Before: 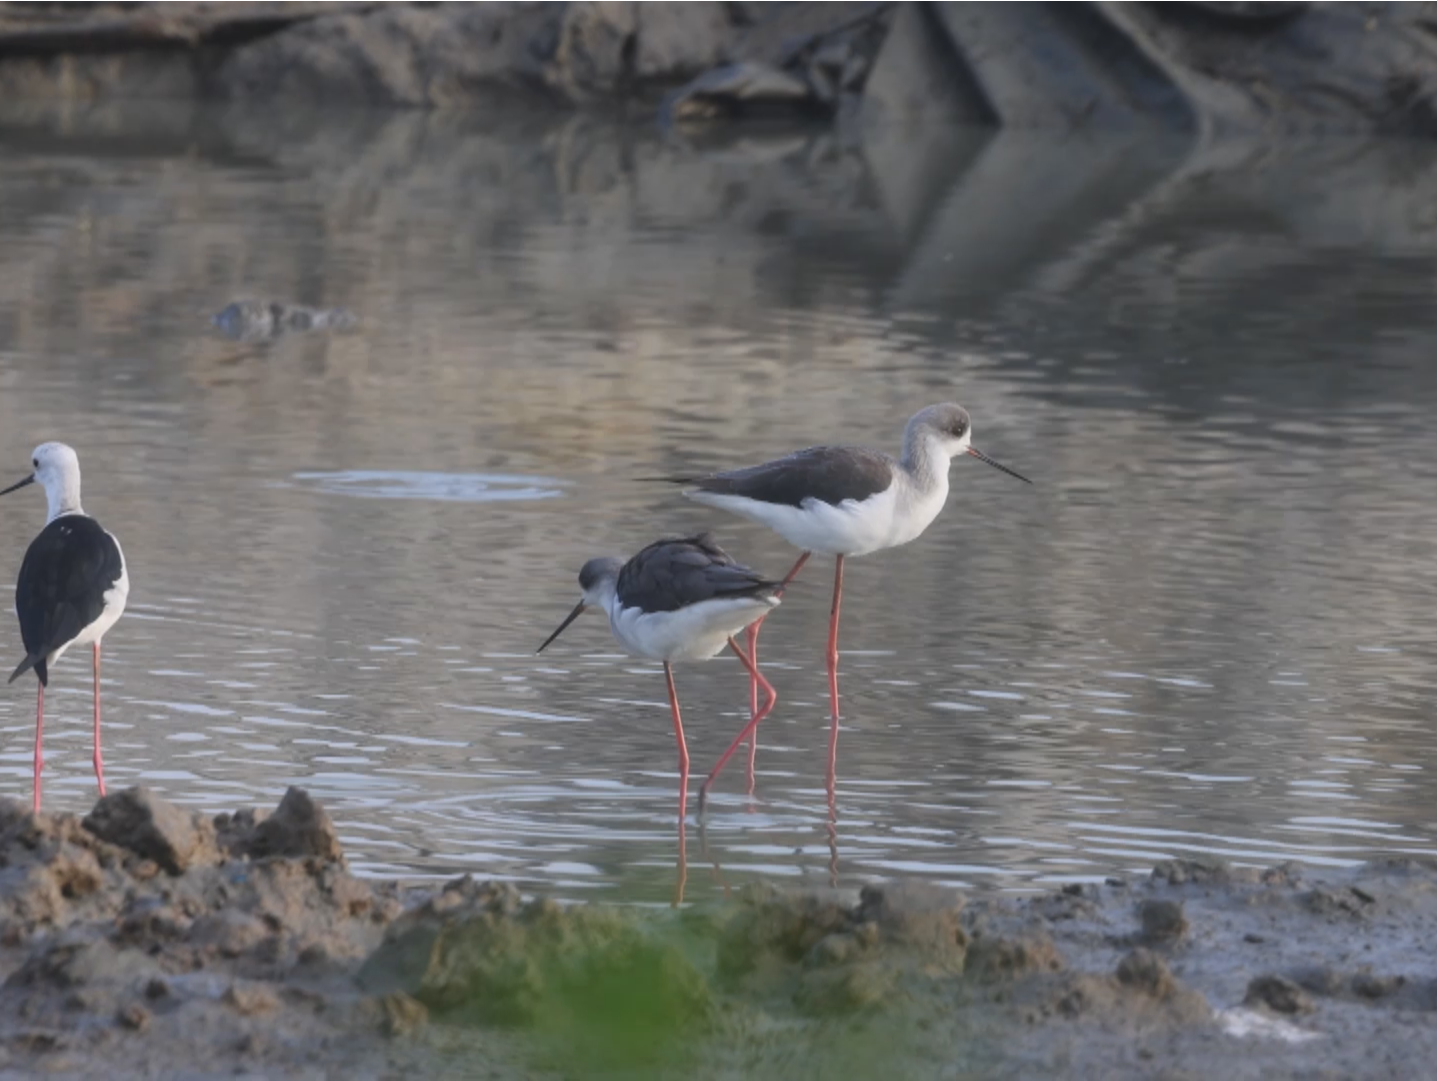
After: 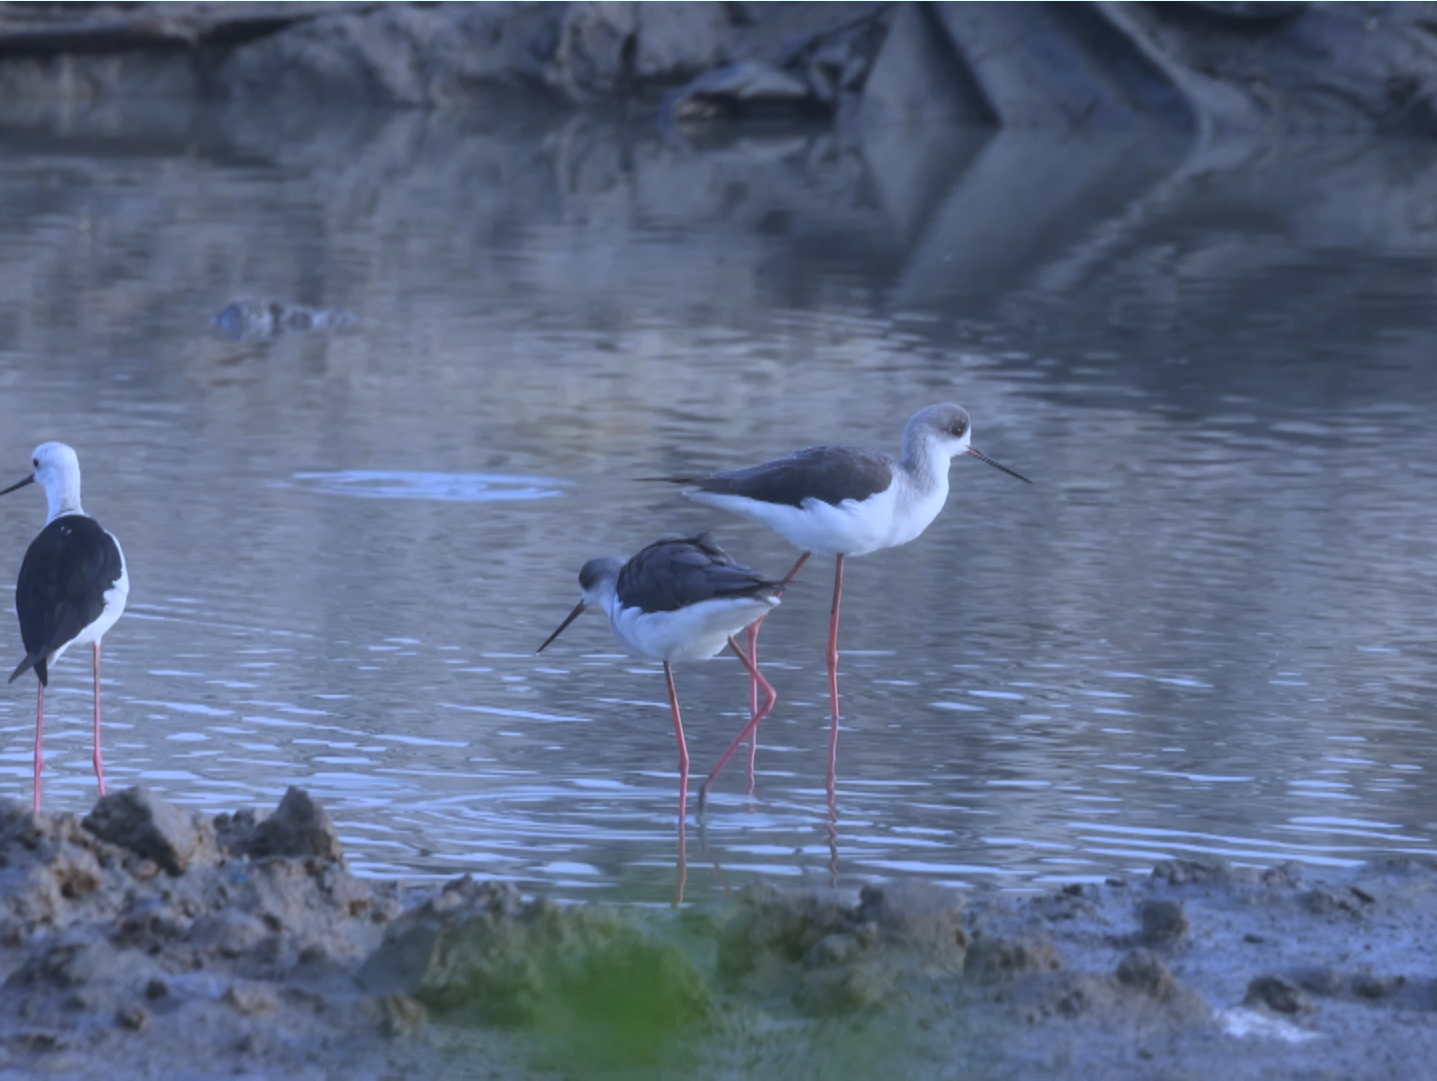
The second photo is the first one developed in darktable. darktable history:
white balance: red 0.871, blue 1.249
shadows and highlights: shadows 20.55, highlights -20.99, soften with gaussian
